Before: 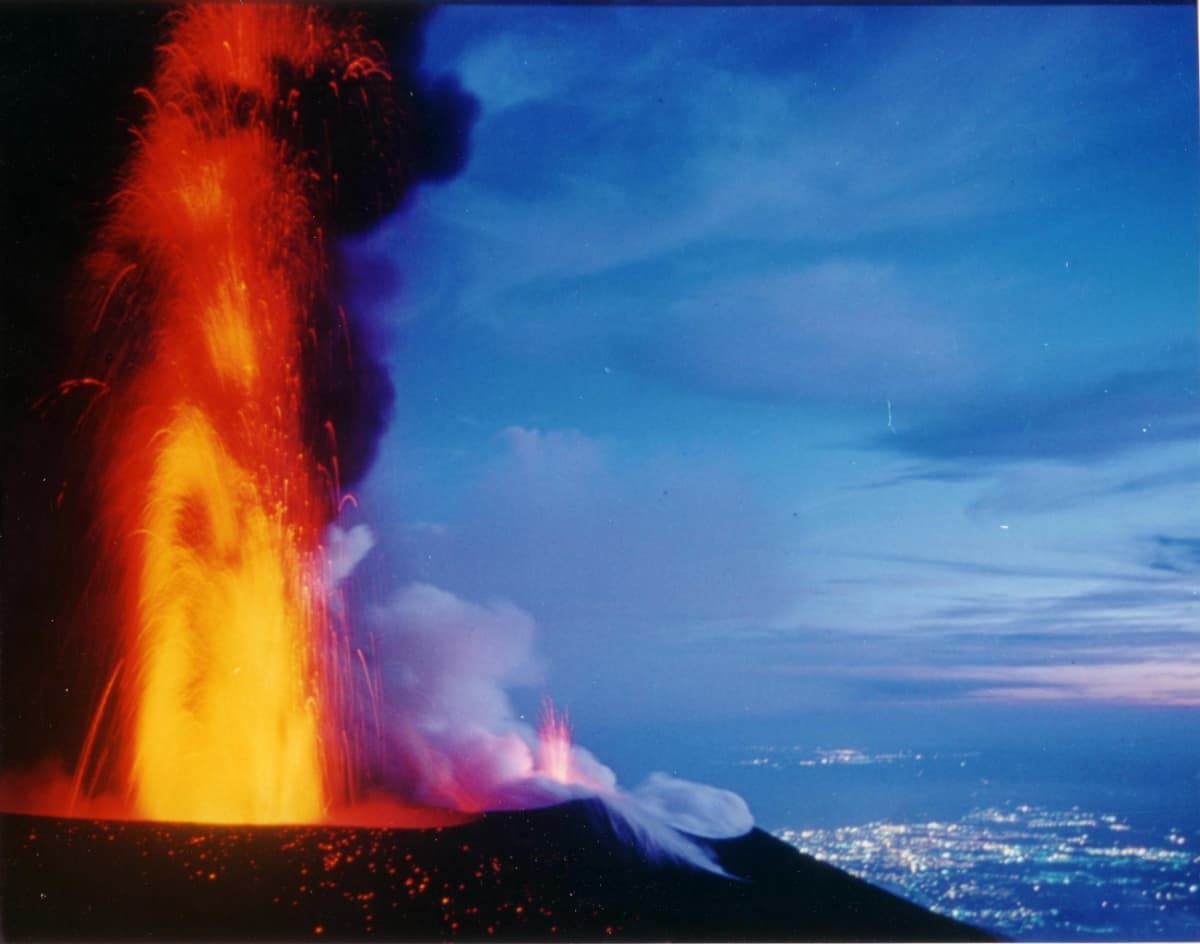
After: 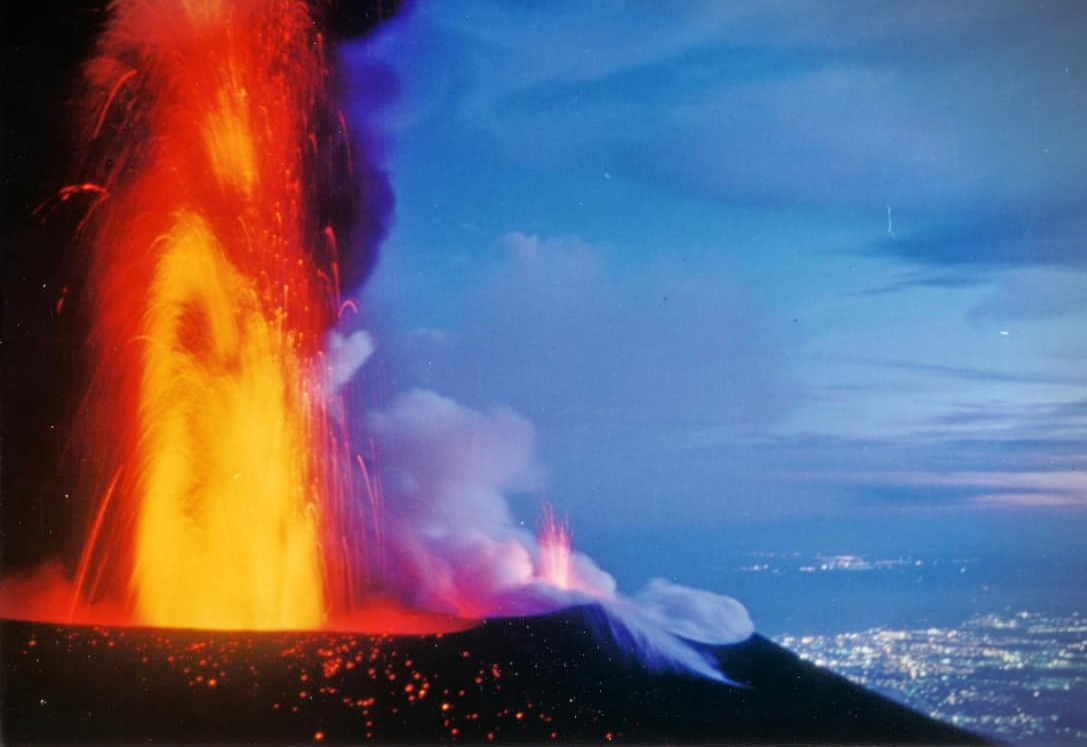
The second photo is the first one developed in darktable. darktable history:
crop: top 20.593%, right 9.413%, bottom 0.207%
vignetting: fall-off start 100.08%, center (-0.147, 0.012), width/height ratio 1.303, unbound false
tone equalizer: -7 EV 0.154 EV, -6 EV 0.572 EV, -5 EV 1.16 EV, -4 EV 1.34 EV, -3 EV 1.15 EV, -2 EV 0.6 EV, -1 EV 0.157 EV
